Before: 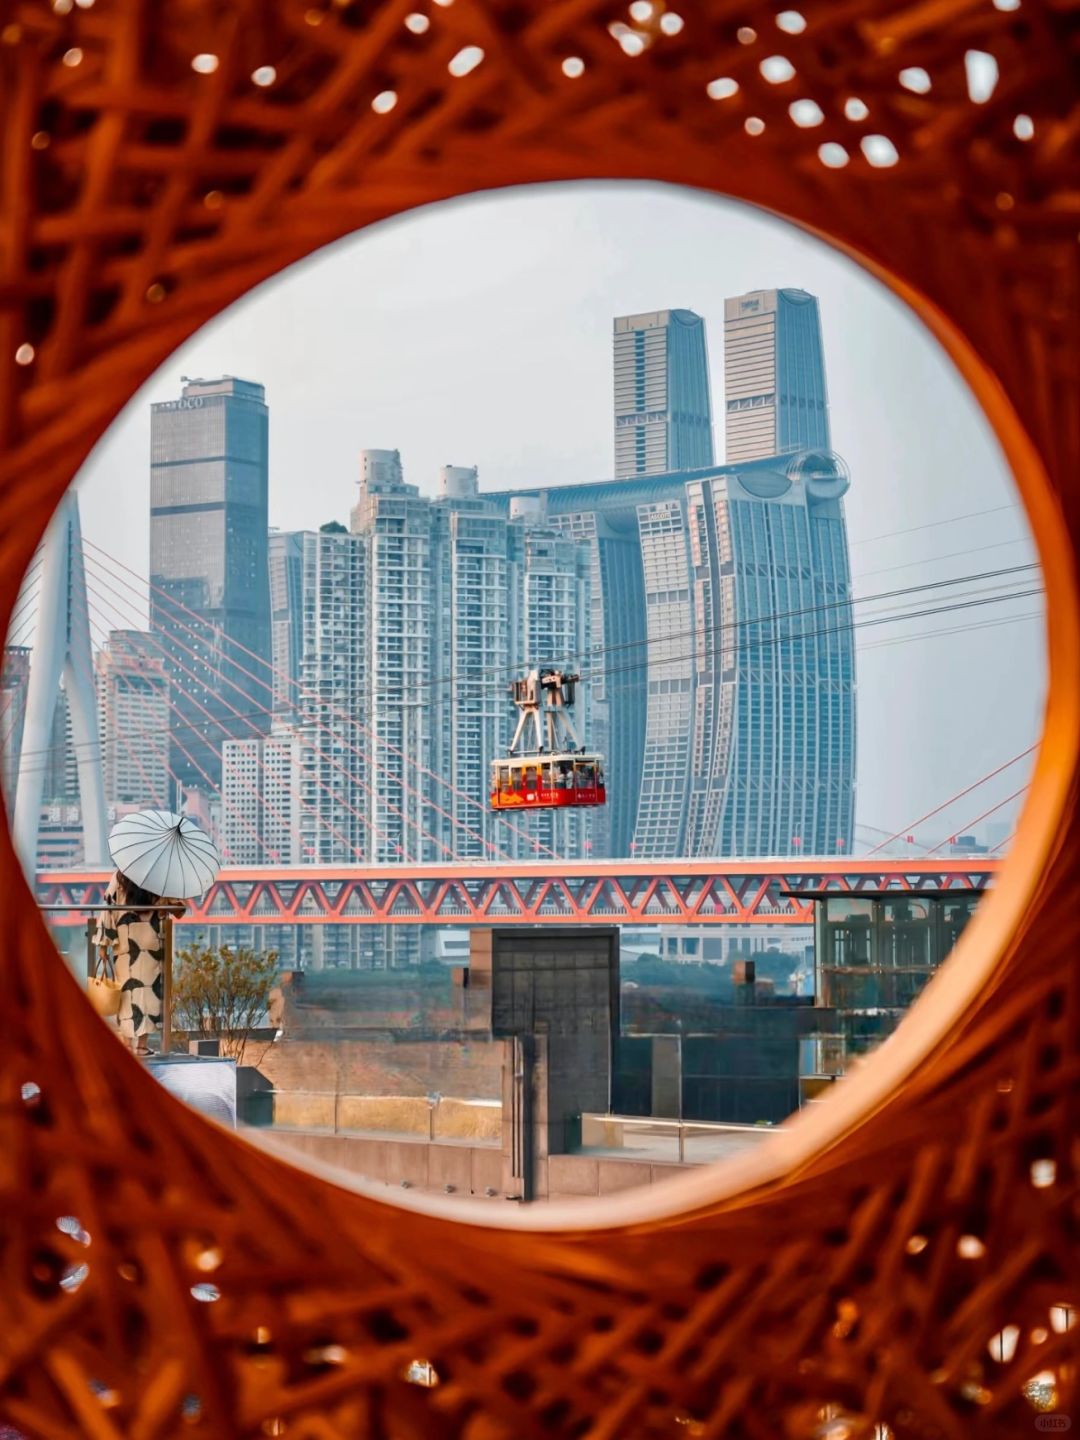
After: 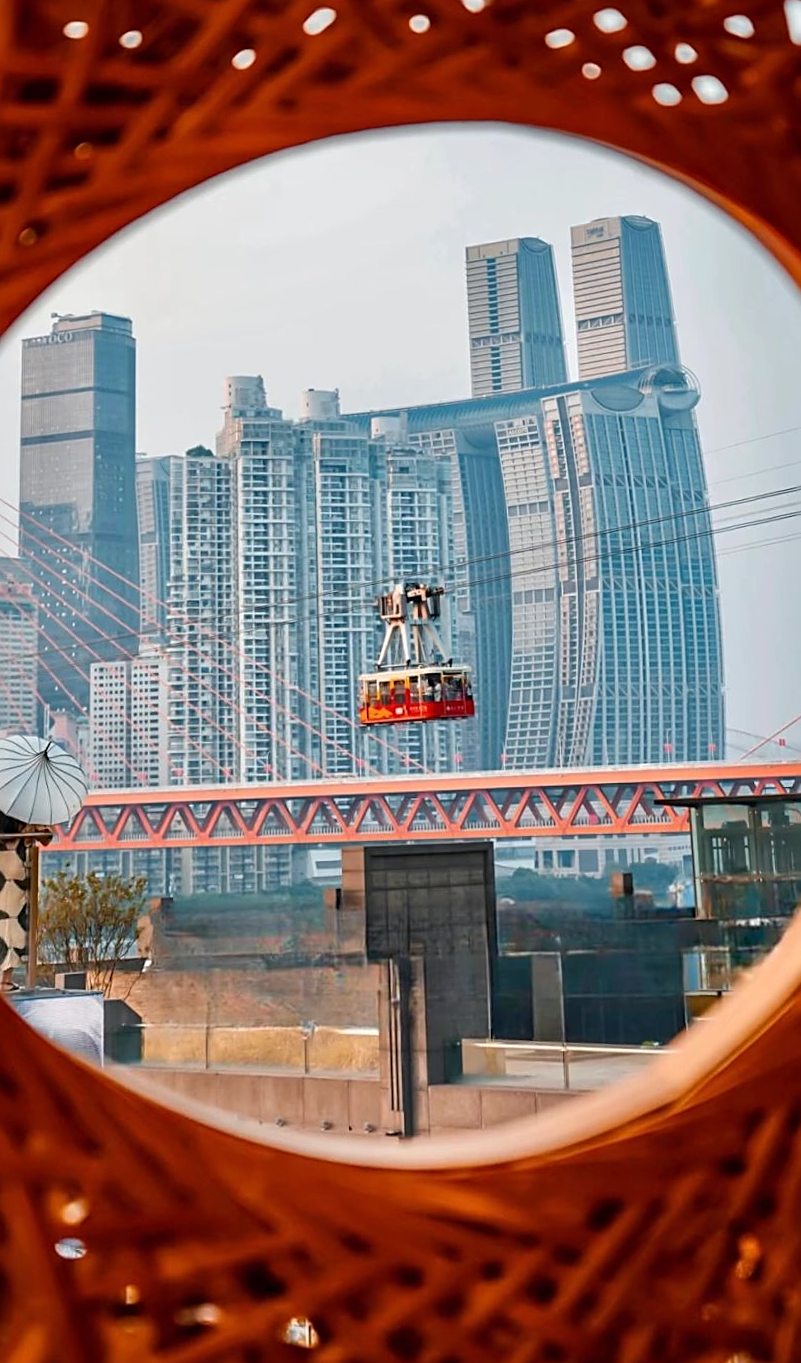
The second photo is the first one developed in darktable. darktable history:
rotate and perspective: rotation -1.68°, lens shift (vertical) -0.146, crop left 0.049, crop right 0.912, crop top 0.032, crop bottom 0.96
sharpen: amount 0.55
crop and rotate: left 9.597%, right 10.195%
base curve: curves: ch0 [(0, 0) (0.297, 0.298) (1, 1)], preserve colors none
